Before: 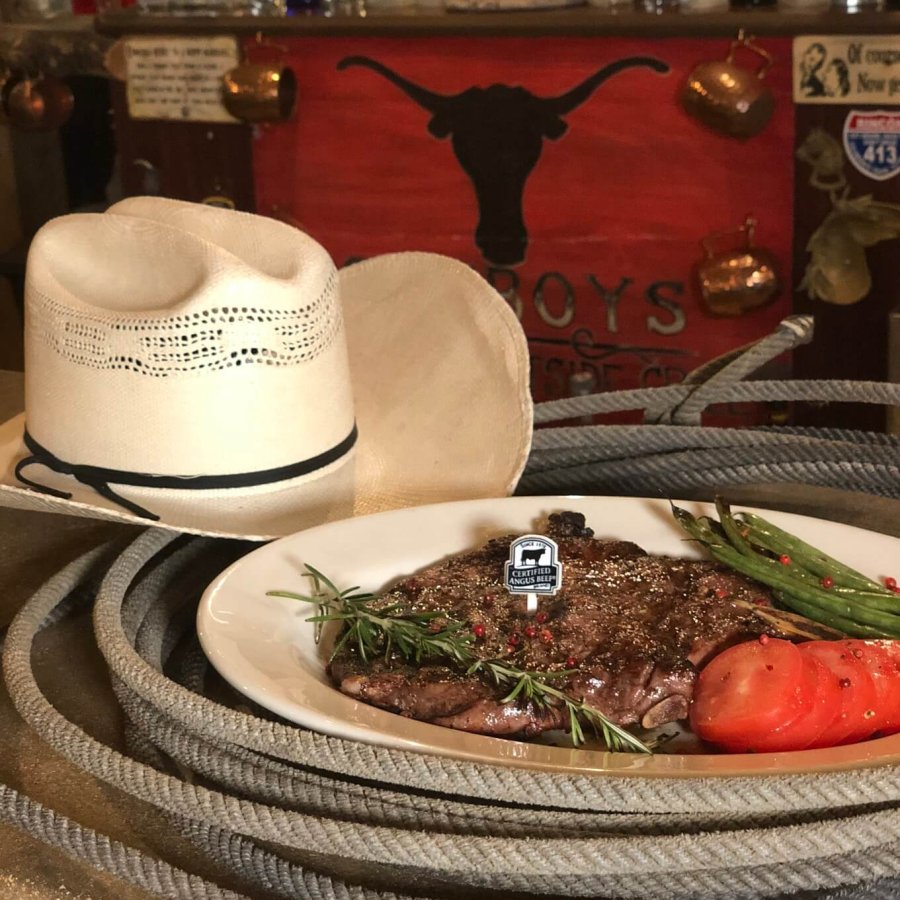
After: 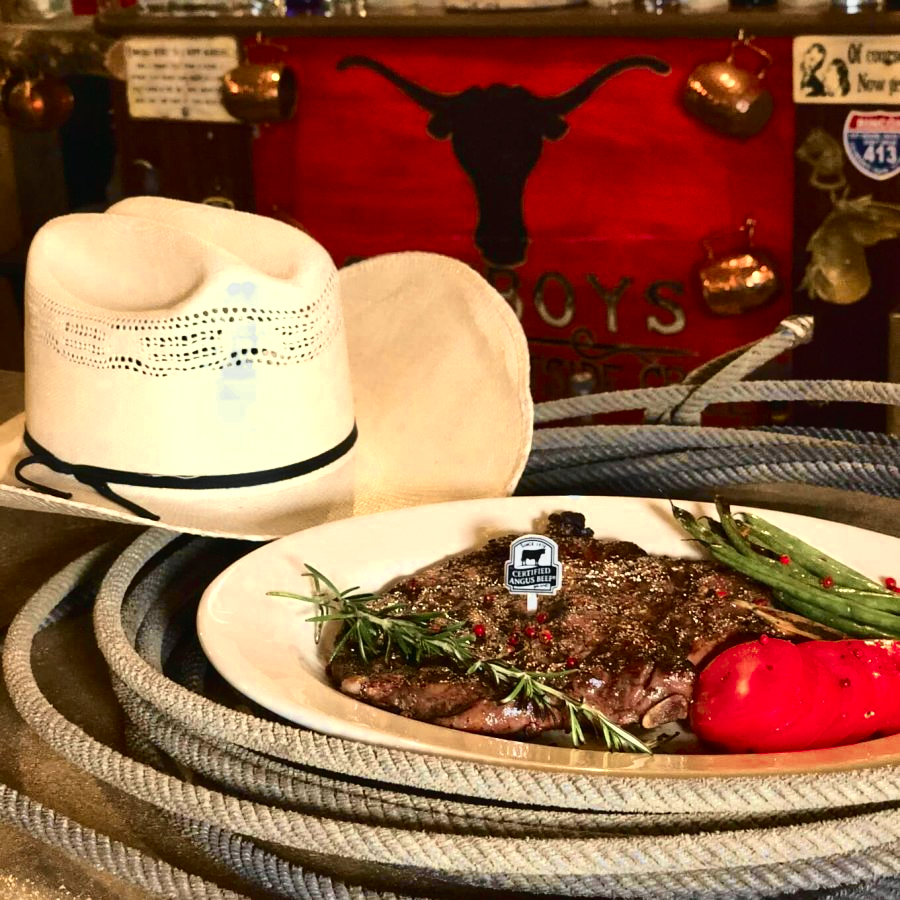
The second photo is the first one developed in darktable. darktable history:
color zones: curves: ch0 [(0.004, 0.305) (0.261, 0.623) (0.389, 0.399) (0.708, 0.571) (0.947, 0.34)]; ch1 [(0.025, 0.645) (0.229, 0.584) (0.326, 0.551) (0.484, 0.262) (0.757, 0.643)]
shadows and highlights: white point adjustment 1, soften with gaussian
tone curve: curves: ch0 [(0, 0.008) (0.081, 0.044) (0.177, 0.123) (0.283, 0.253) (0.416, 0.449) (0.495, 0.524) (0.661, 0.756) (0.796, 0.859) (1, 0.951)]; ch1 [(0, 0) (0.161, 0.092) (0.35, 0.33) (0.392, 0.392) (0.427, 0.426) (0.479, 0.472) (0.505, 0.5) (0.521, 0.524) (0.567, 0.564) (0.583, 0.588) (0.625, 0.627) (0.678, 0.733) (1, 1)]; ch2 [(0, 0) (0.346, 0.362) (0.404, 0.427) (0.502, 0.499) (0.531, 0.523) (0.544, 0.561) (0.58, 0.59) (0.629, 0.642) (0.717, 0.678) (1, 1)], color space Lab, independent channels, preserve colors none
